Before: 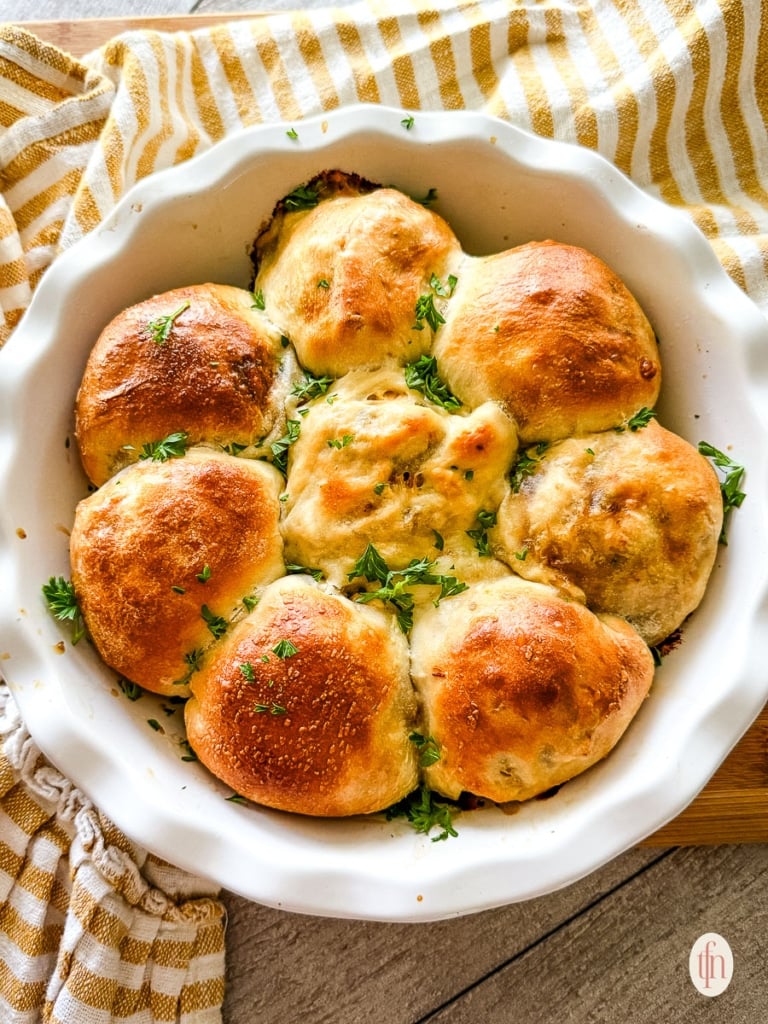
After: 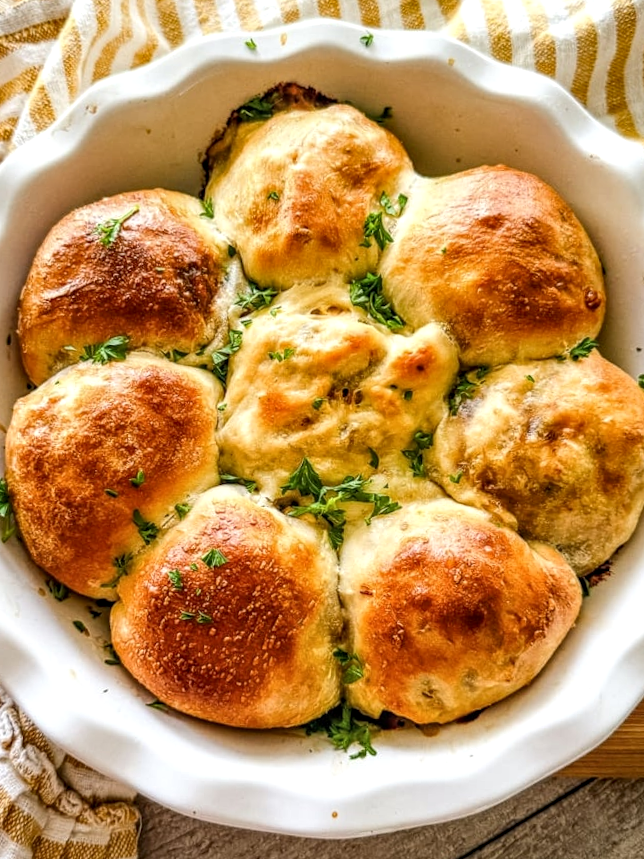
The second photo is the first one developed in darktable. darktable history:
local contrast: detail 130%
crop and rotate: angle -3.27°, left 5.211%, top 5.211%, right 4.607%, bottom 4.607%
